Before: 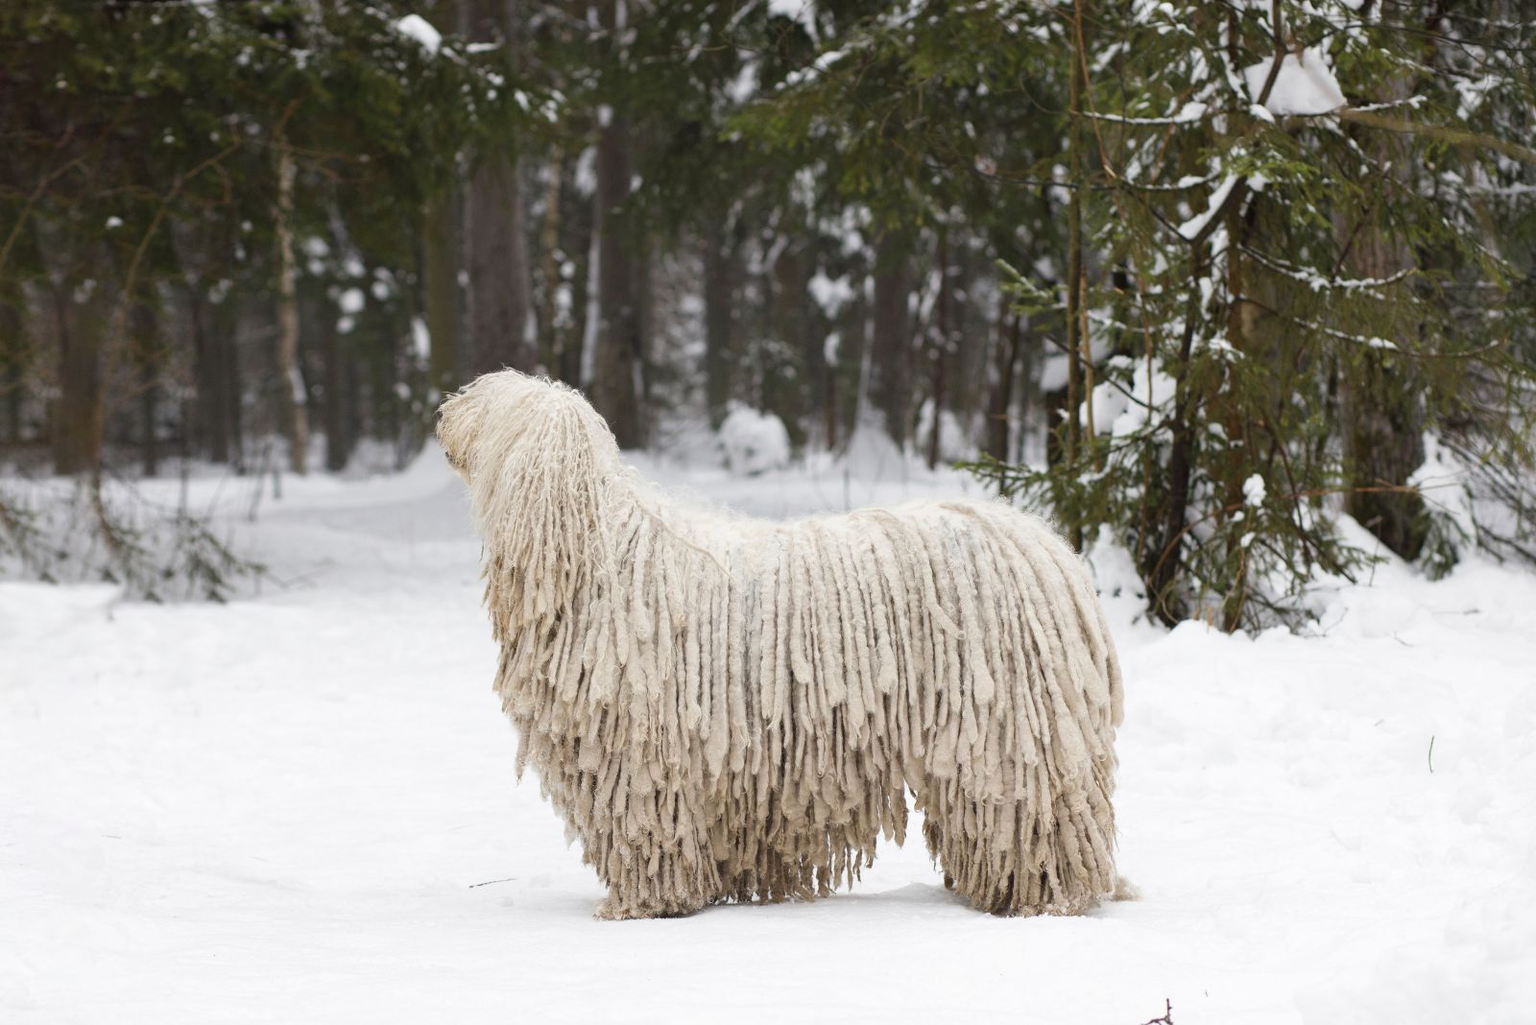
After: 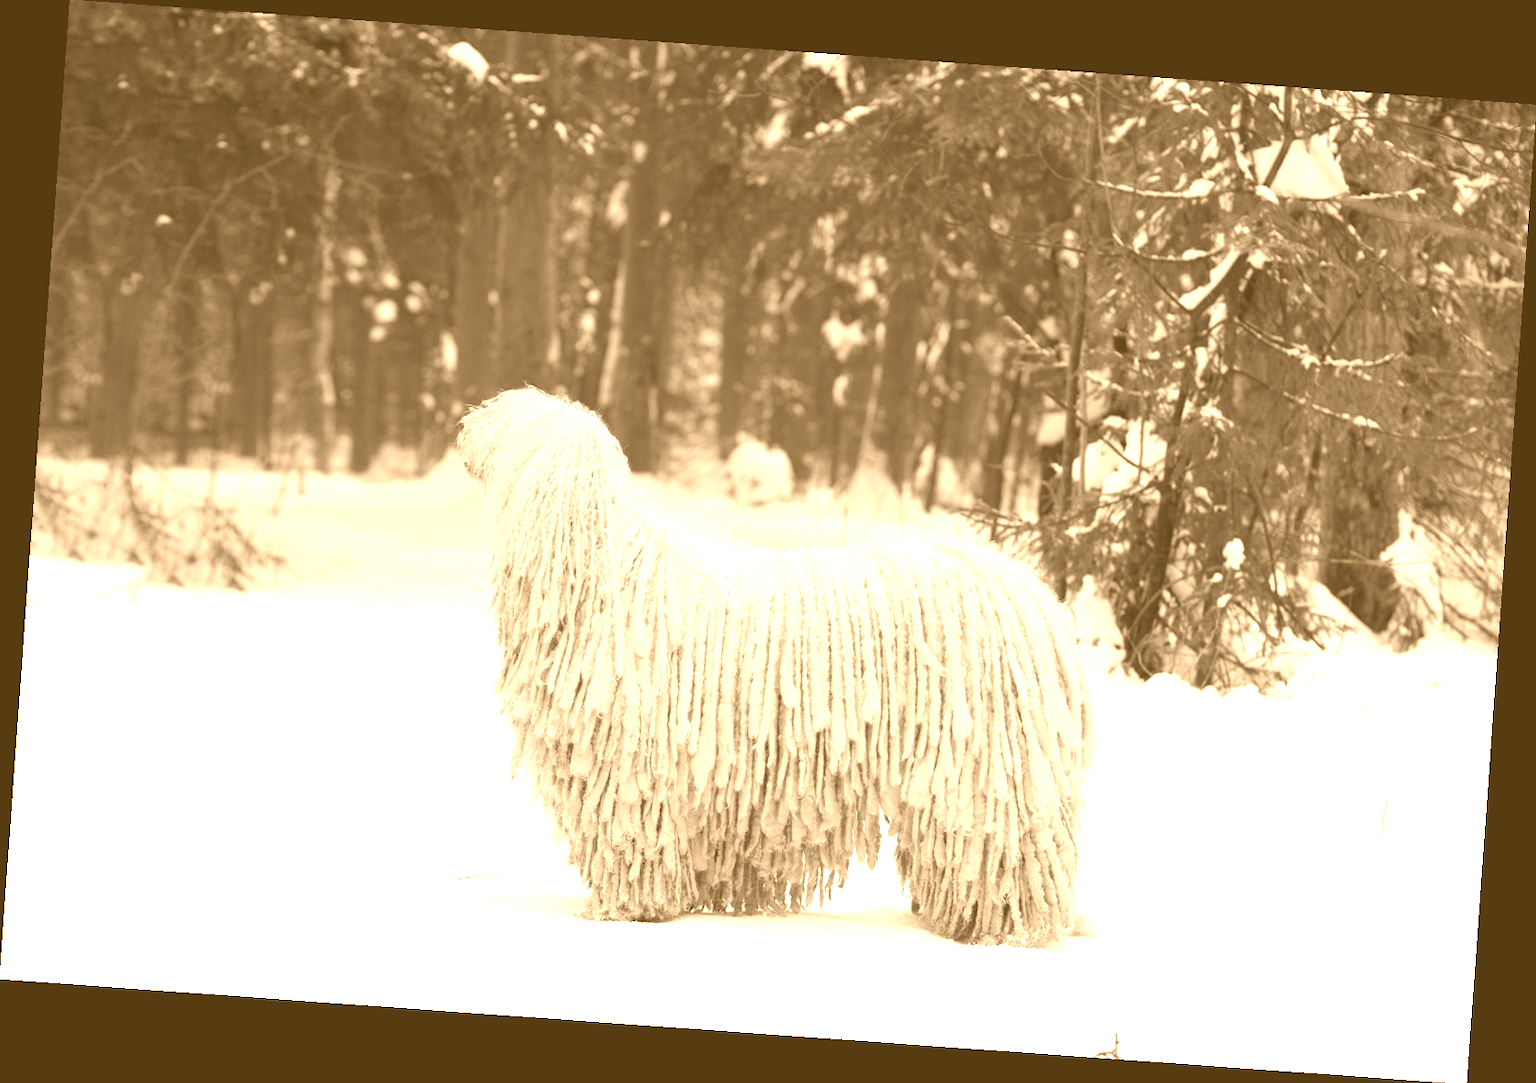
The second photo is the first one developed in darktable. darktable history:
colorize: hue 28.8°, source mix 100%
rotate and perspective: rotation 4.1°, automatic cropping off
